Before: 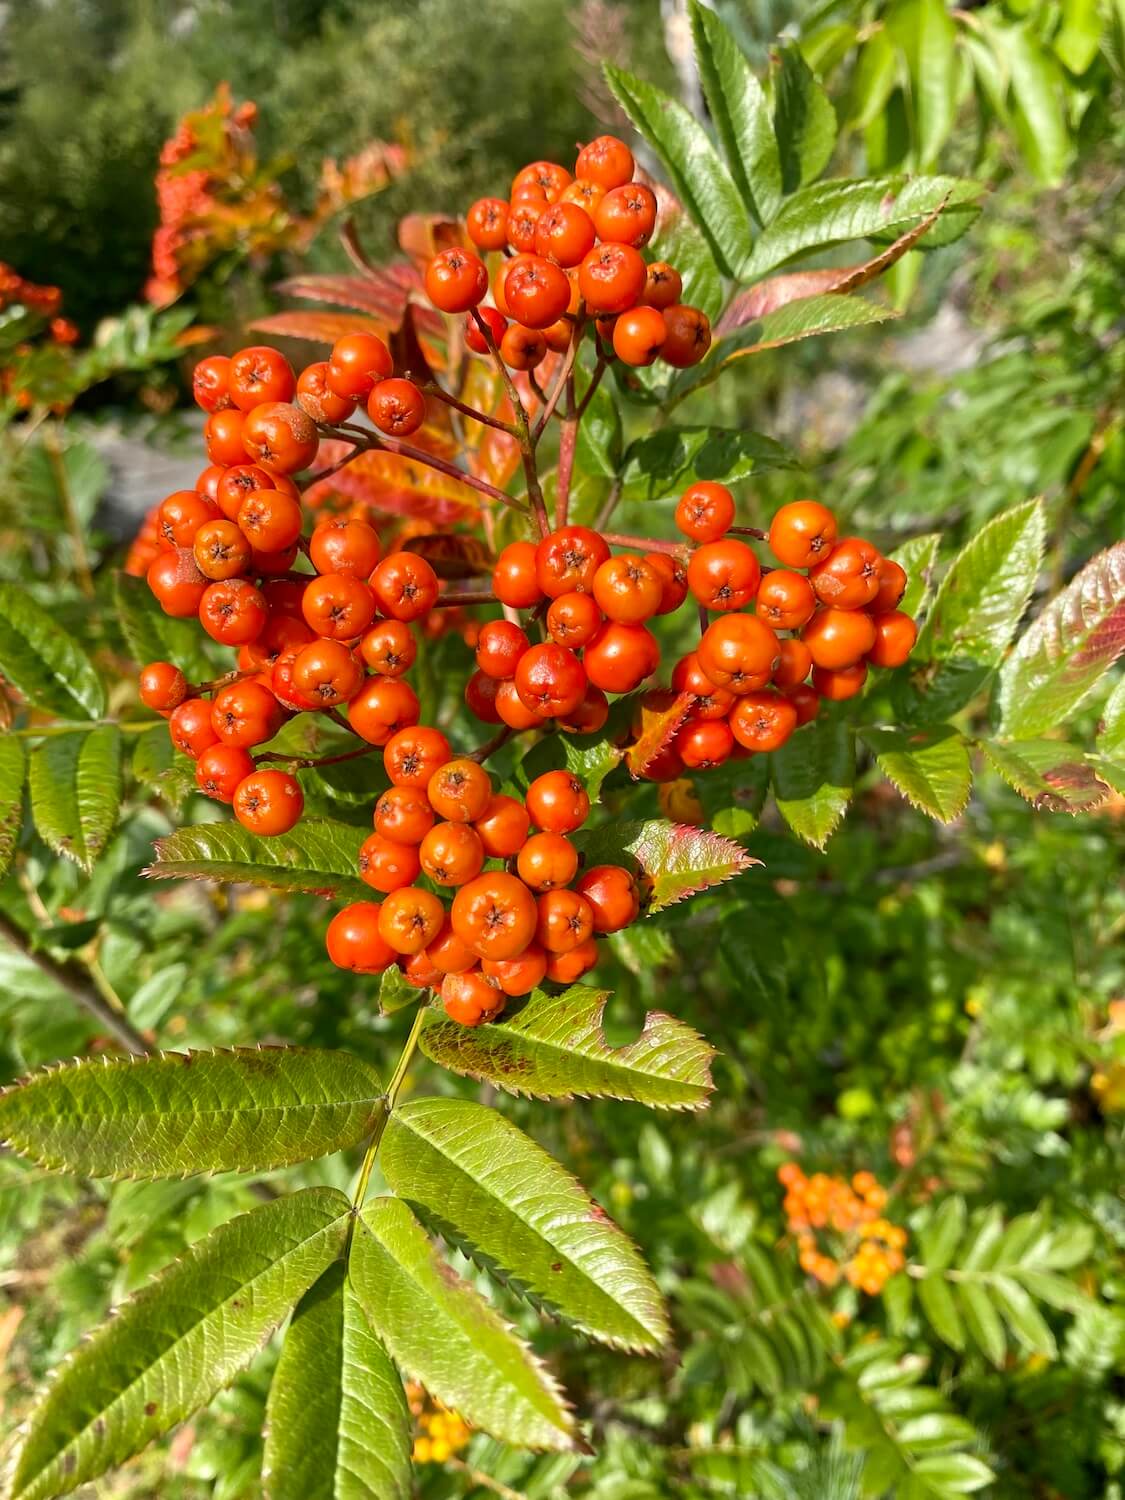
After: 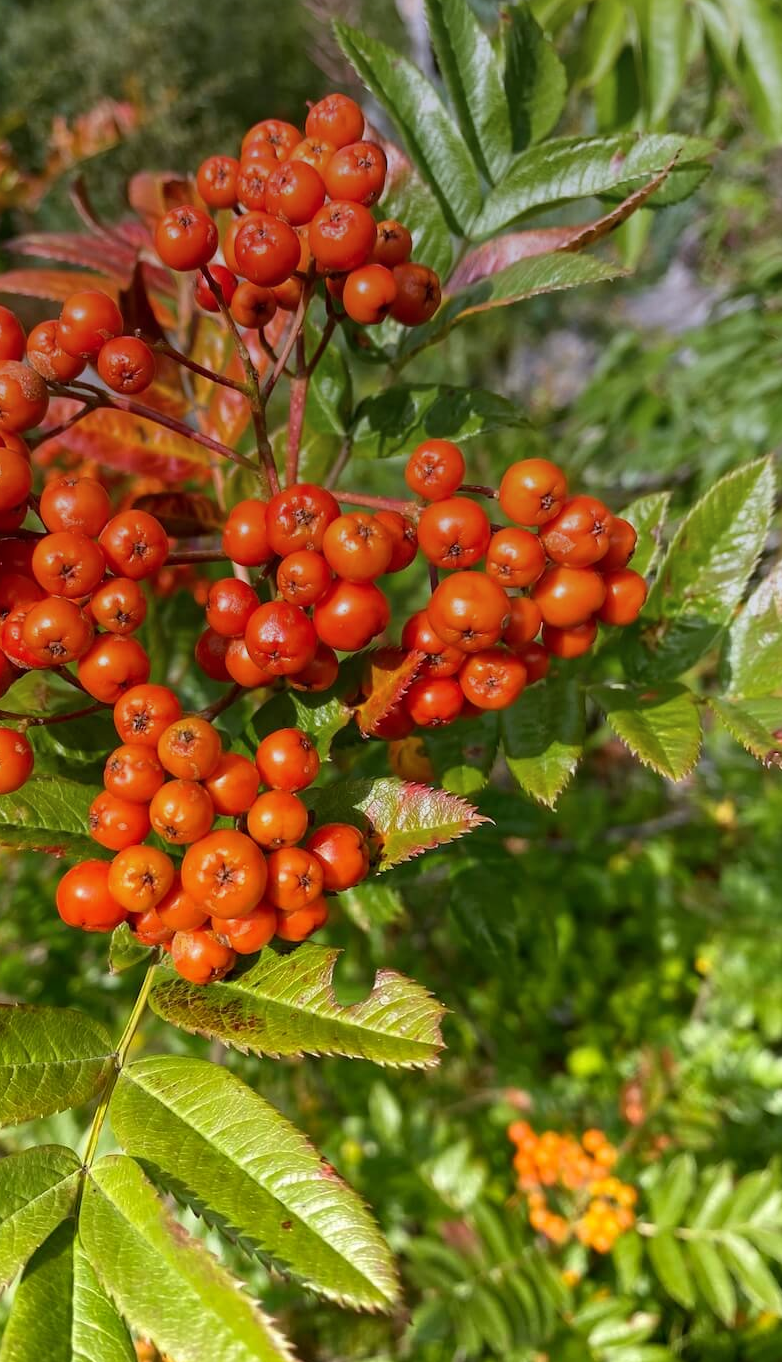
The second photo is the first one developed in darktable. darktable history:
crop and rotate: left 24.034%, top 2.838%, right 6.406%, bottom 6.299%
graduated density: hue 238.83°, saturation 50%
